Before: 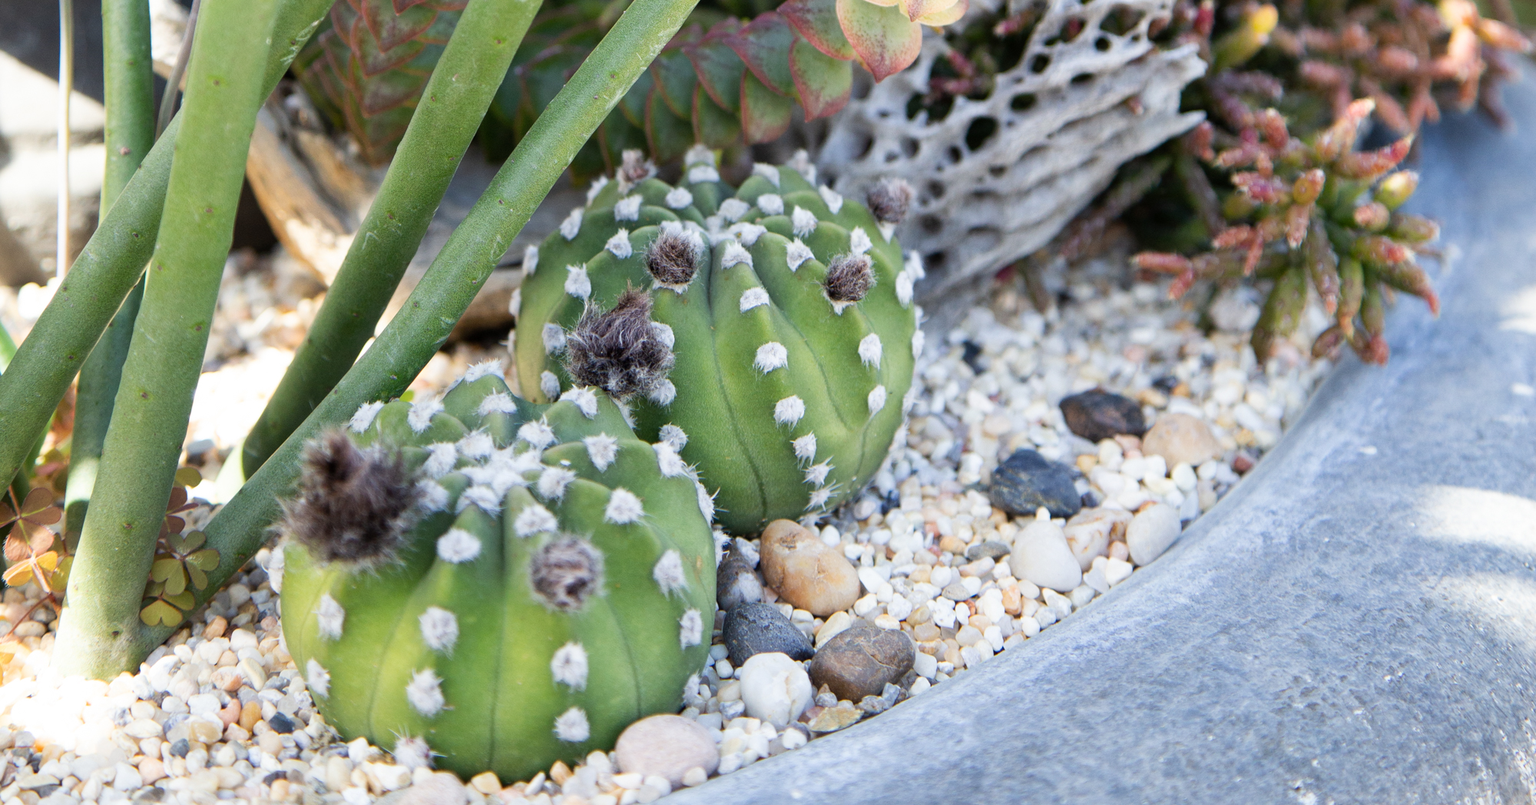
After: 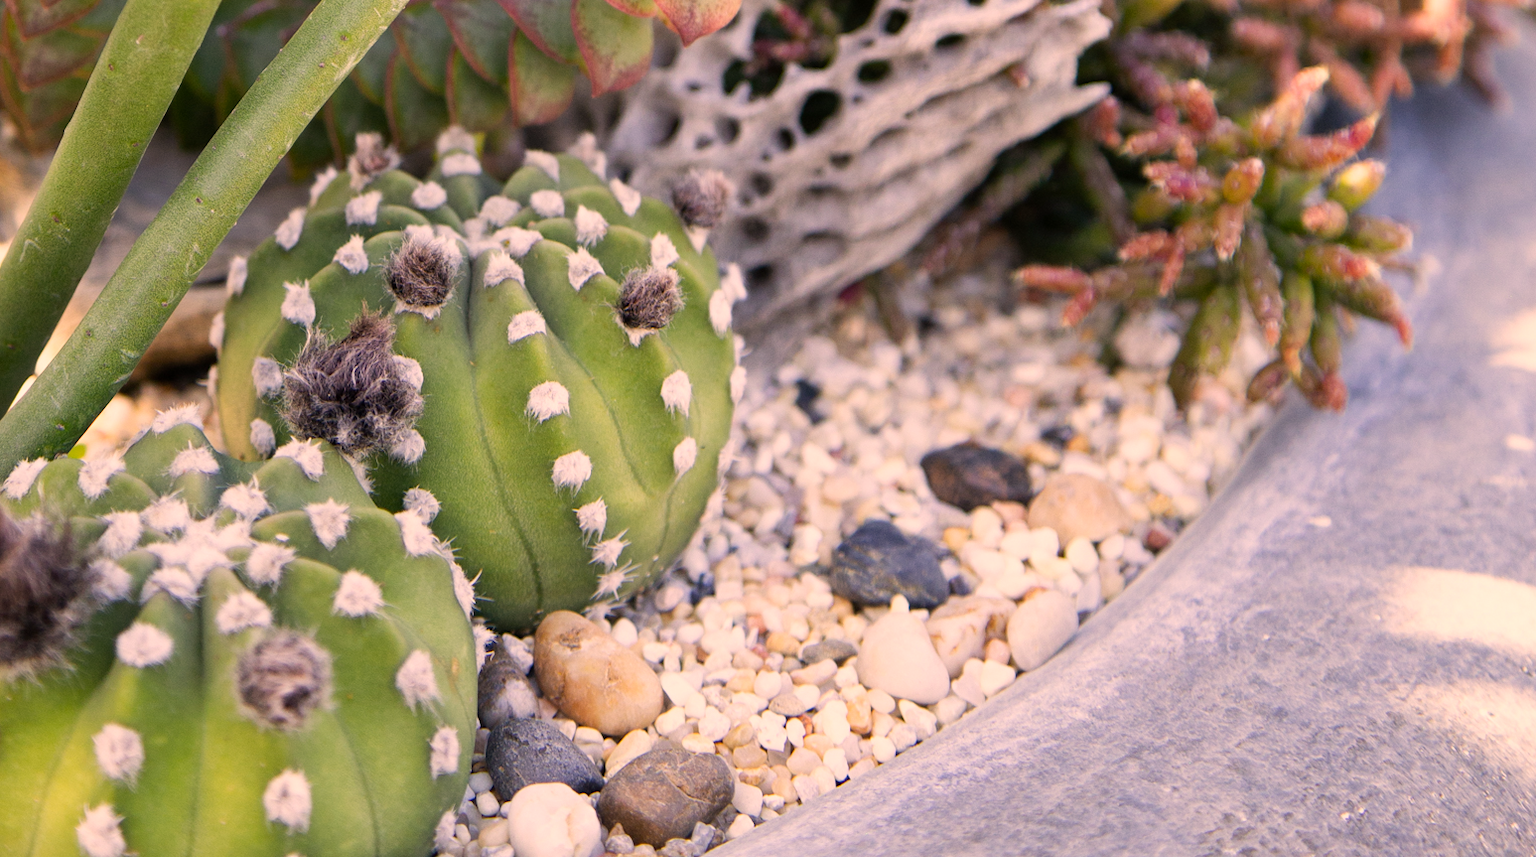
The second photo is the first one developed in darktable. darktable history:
crop: left 22.621%, top 5.907%, bottom 11.649%
color correction: highlights a* 17.77, highlights b* 19.17
